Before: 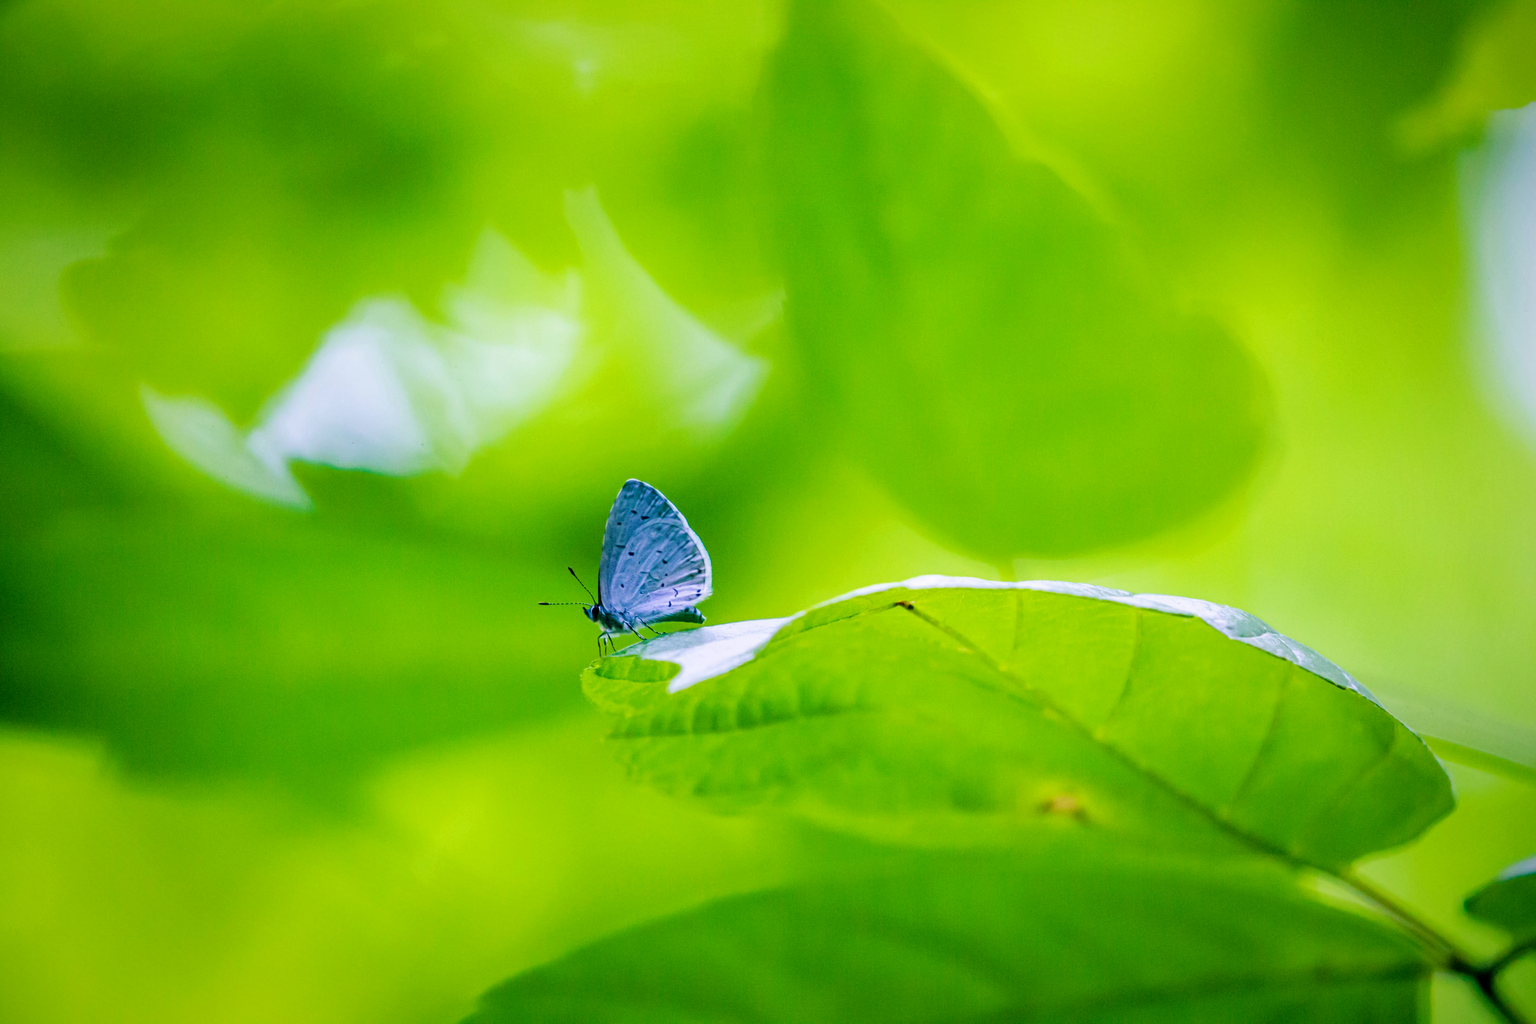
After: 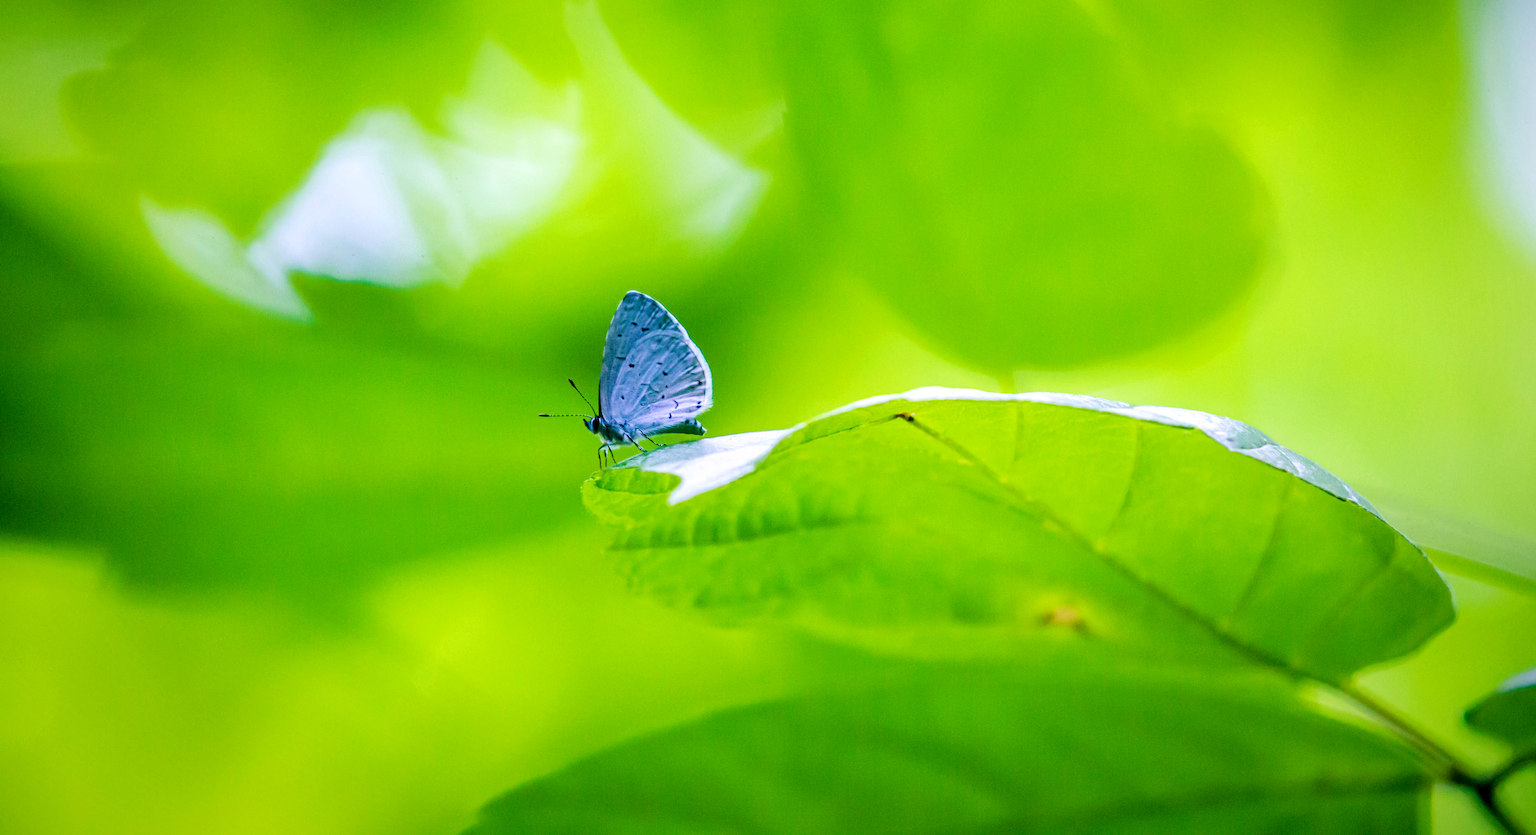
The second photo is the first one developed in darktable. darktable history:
exposure: exposure 0.204 EV, compensate exposure bias true, compensate highlight preservation false
crop and rotate: top 18.434%
